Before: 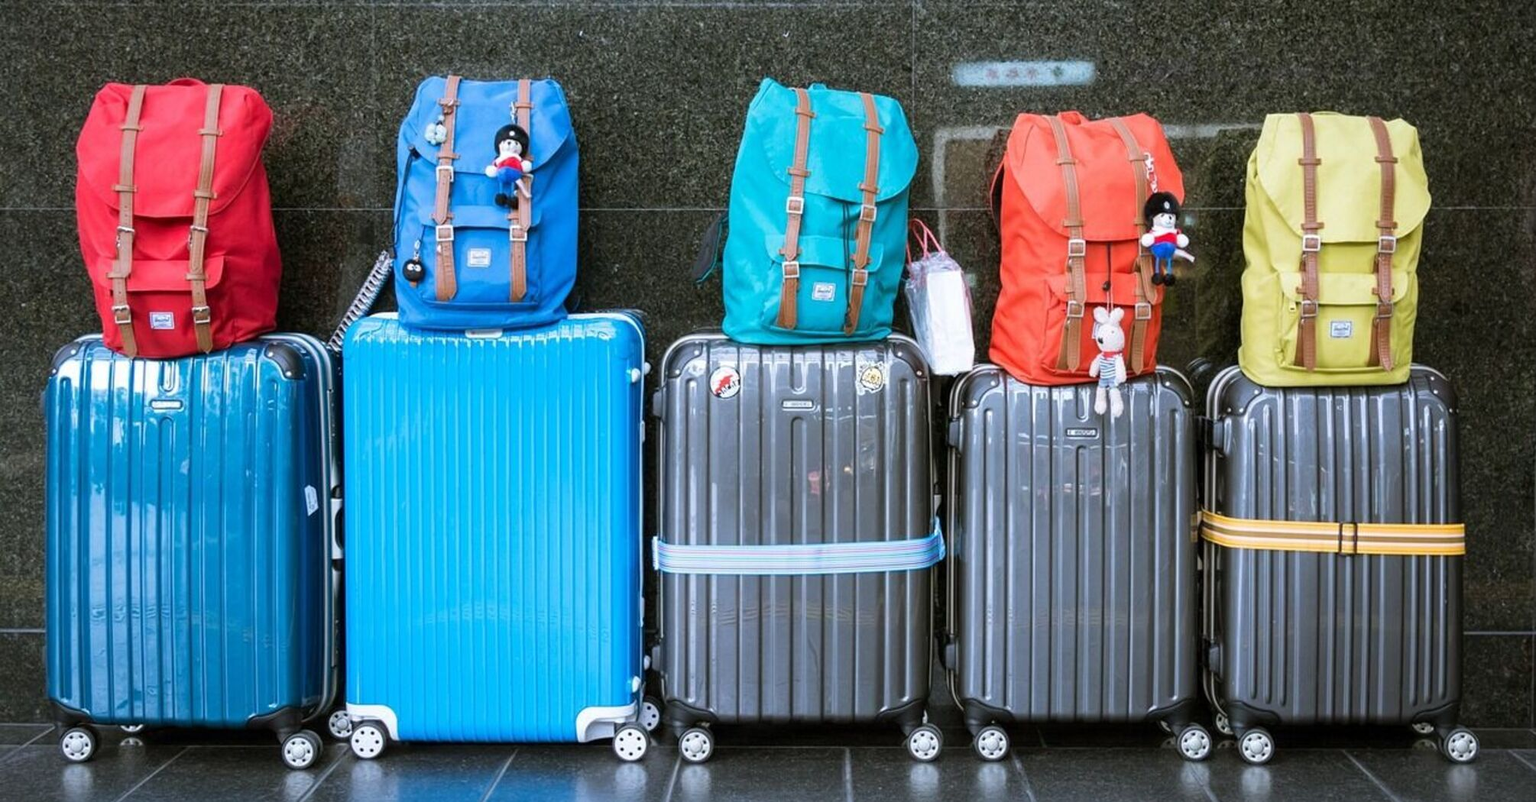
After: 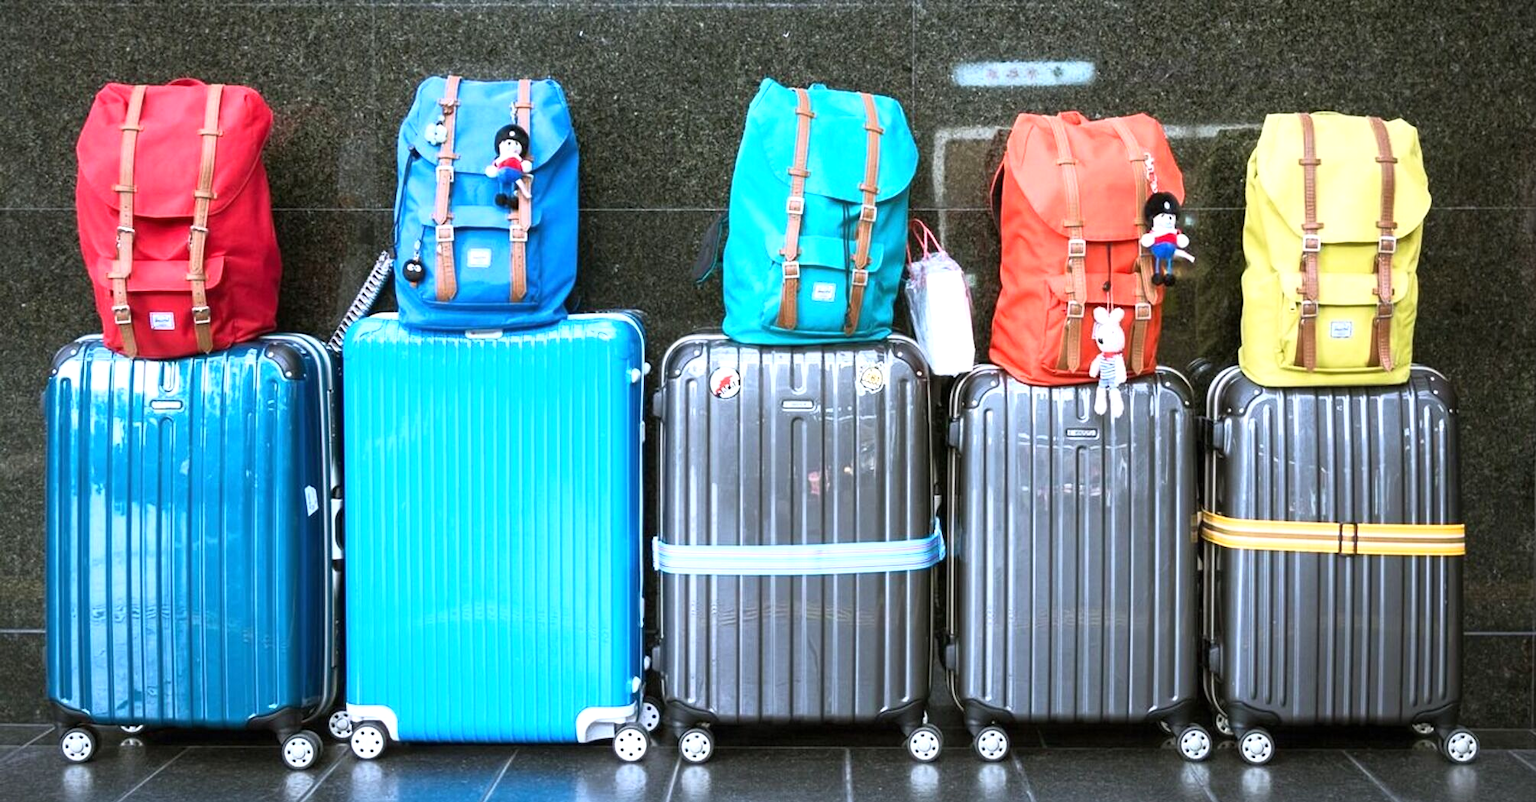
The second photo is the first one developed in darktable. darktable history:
base curve: curves: ch0 [(0, 0) (0.257, 0.25) (0.482, 0.586) (0.757, 0.871) (1, 1)]
exposure: black level correction 0, exposure 0.498 EV, compensate highlight preservation false
